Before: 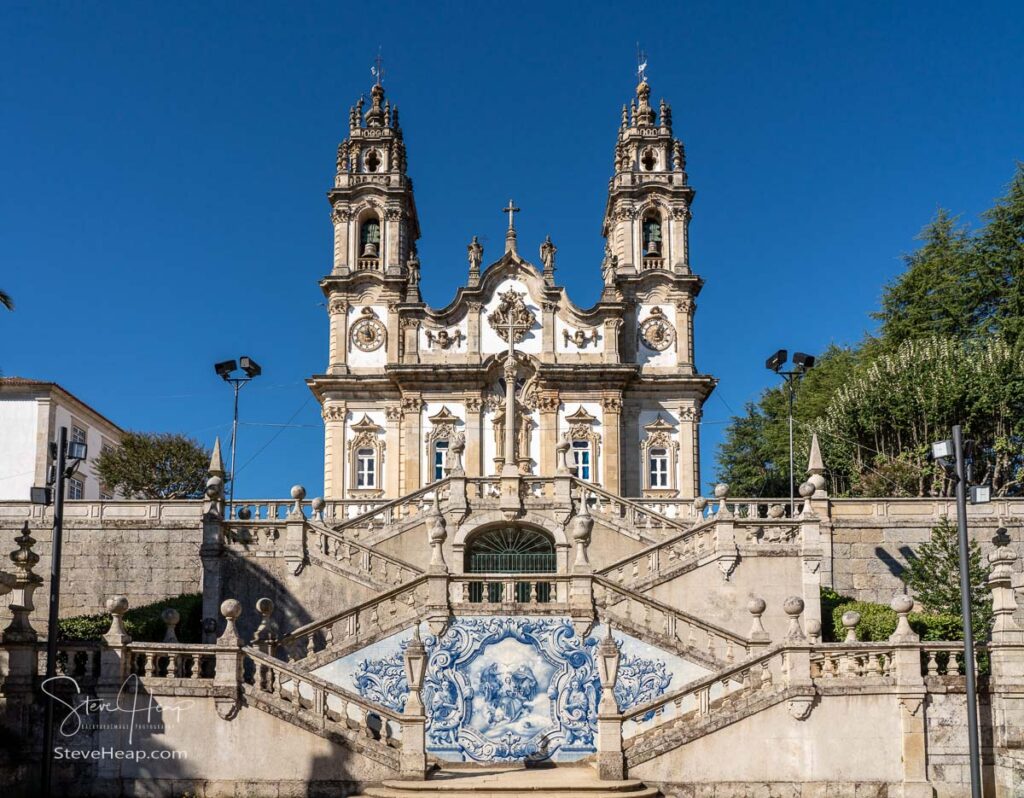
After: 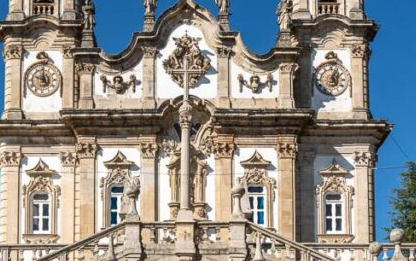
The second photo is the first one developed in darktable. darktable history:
crop: left 31.827%, top 31.999%, right 27.5%, bottom 35.252%
